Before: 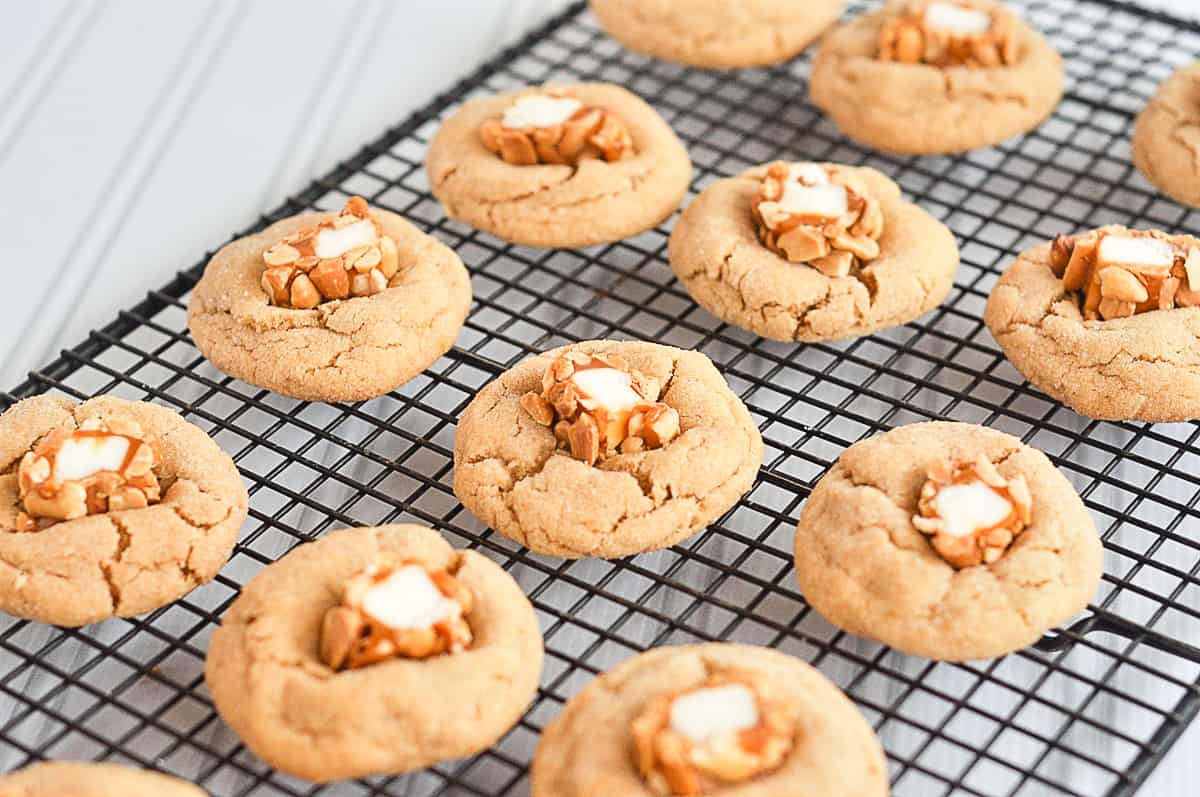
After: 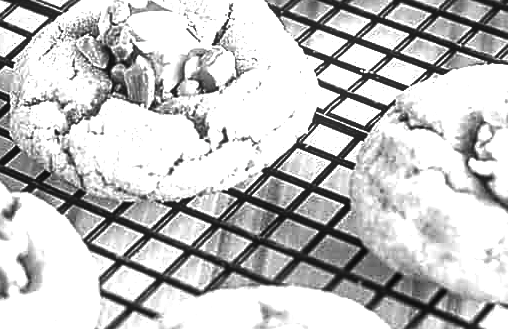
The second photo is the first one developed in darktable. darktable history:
sharpen: radius 1.872, amount 0.399, threshold 1.54
contrast brightness saturation: contrast -0.034, brightness -0.607, saturation -0.999
crop: left 37.077%, top 44.894%, right 20.582%, bottom 13.803%
local contrast: on, module defaults
exposure: exposure 0.997 EV, compensate highlight preservation false
